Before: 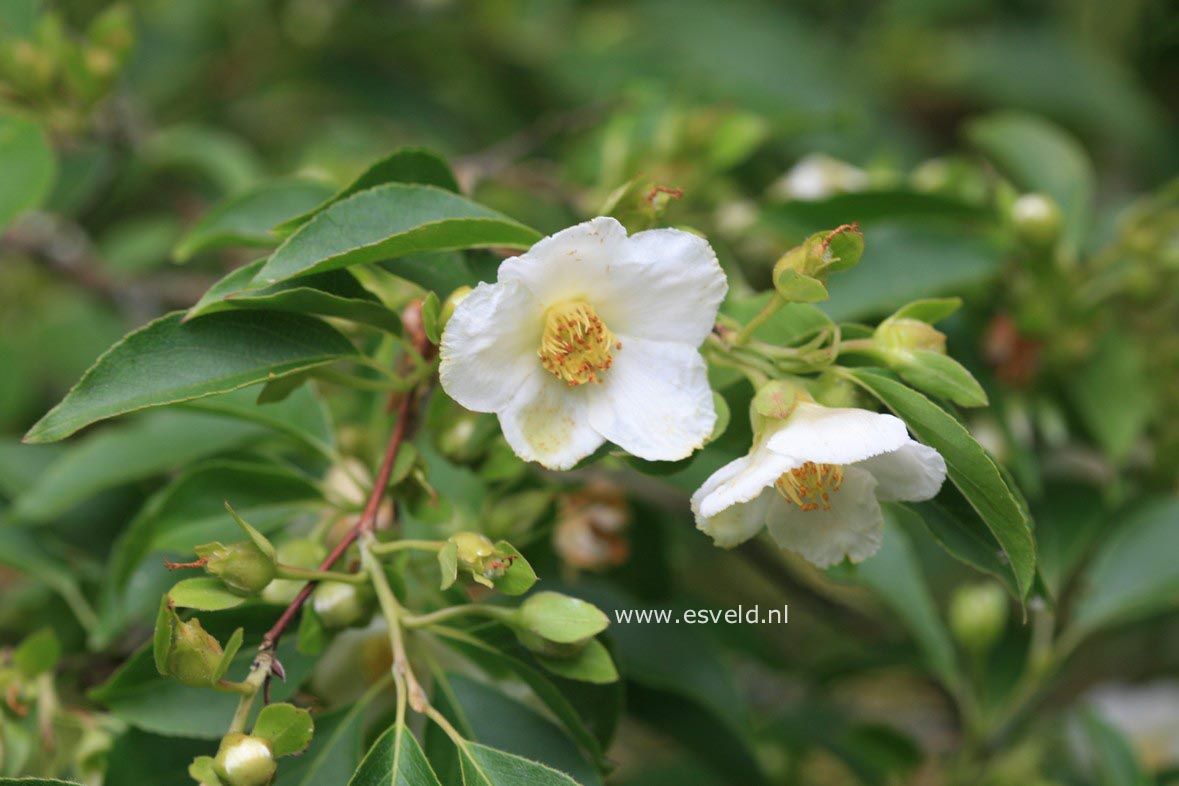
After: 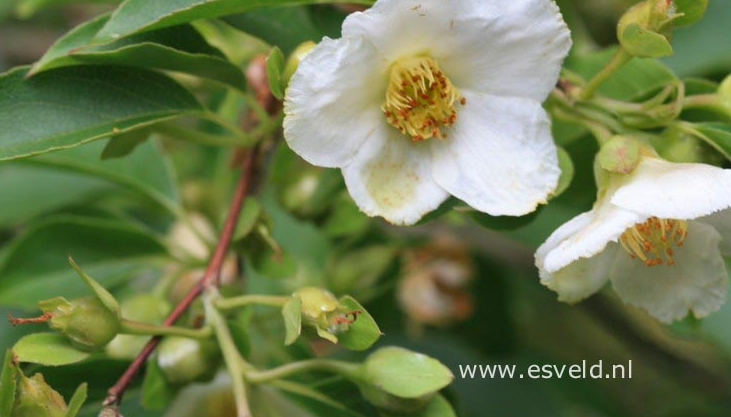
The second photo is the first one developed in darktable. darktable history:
crop: left 13.312%, top 31.28%, right 24.627%, bottom 15.582%
shadows and highlights: shadows 20.91, highlights -82.73, soften with gaussian
